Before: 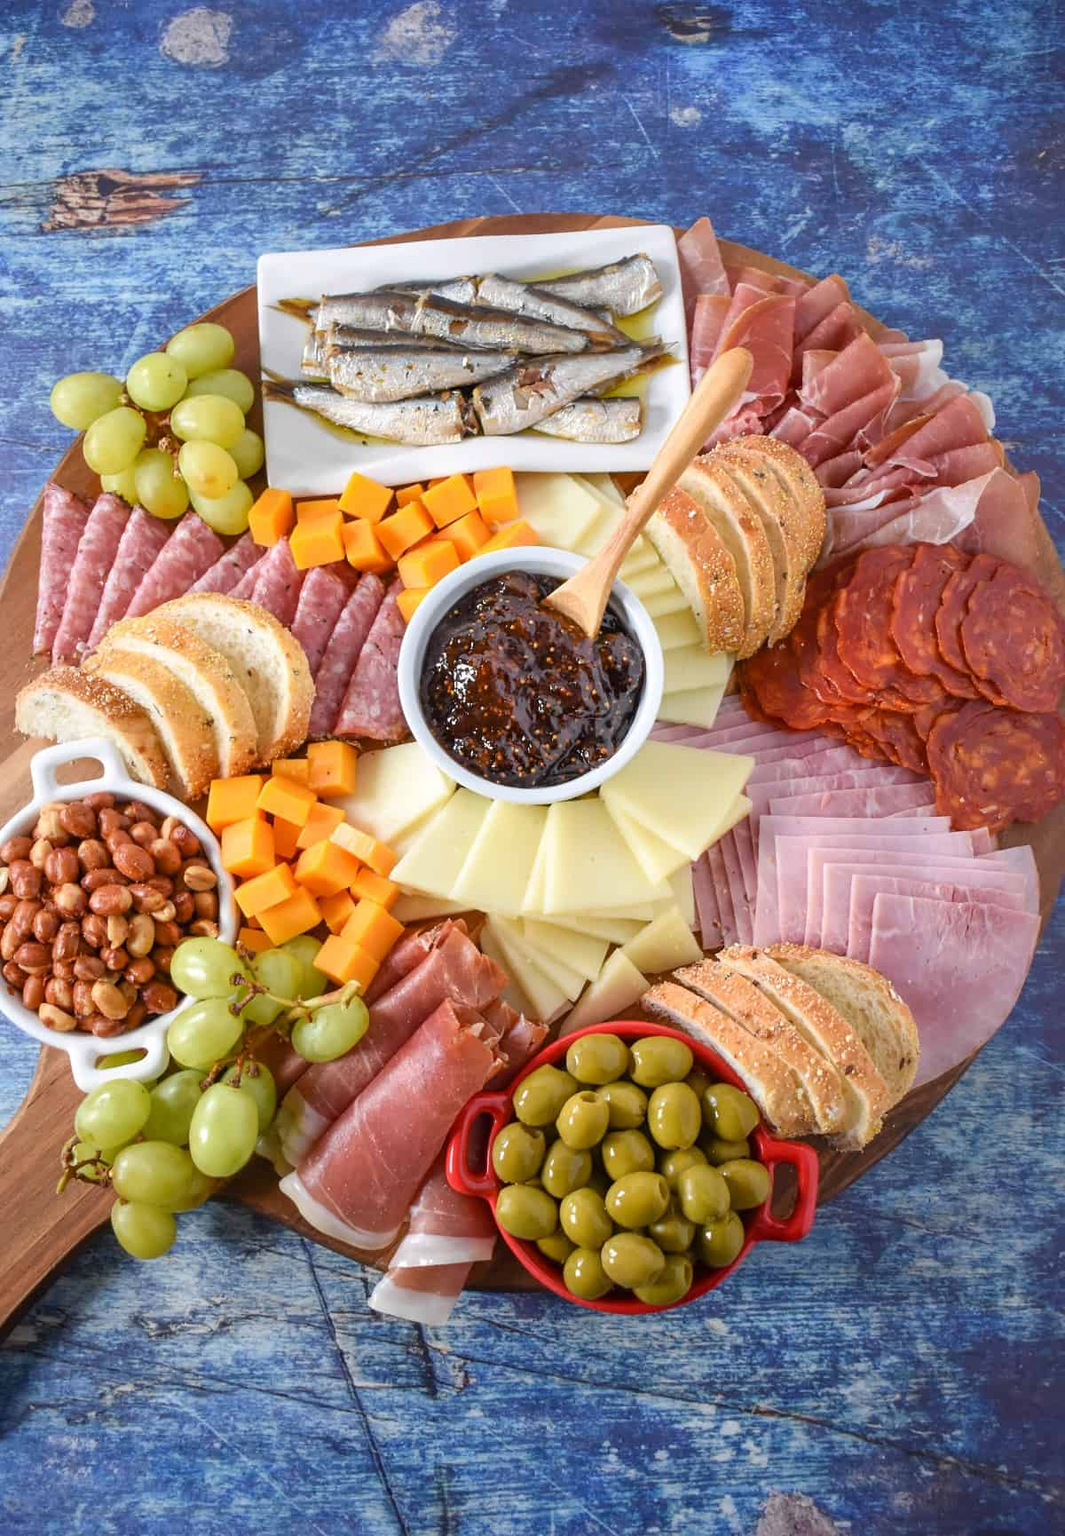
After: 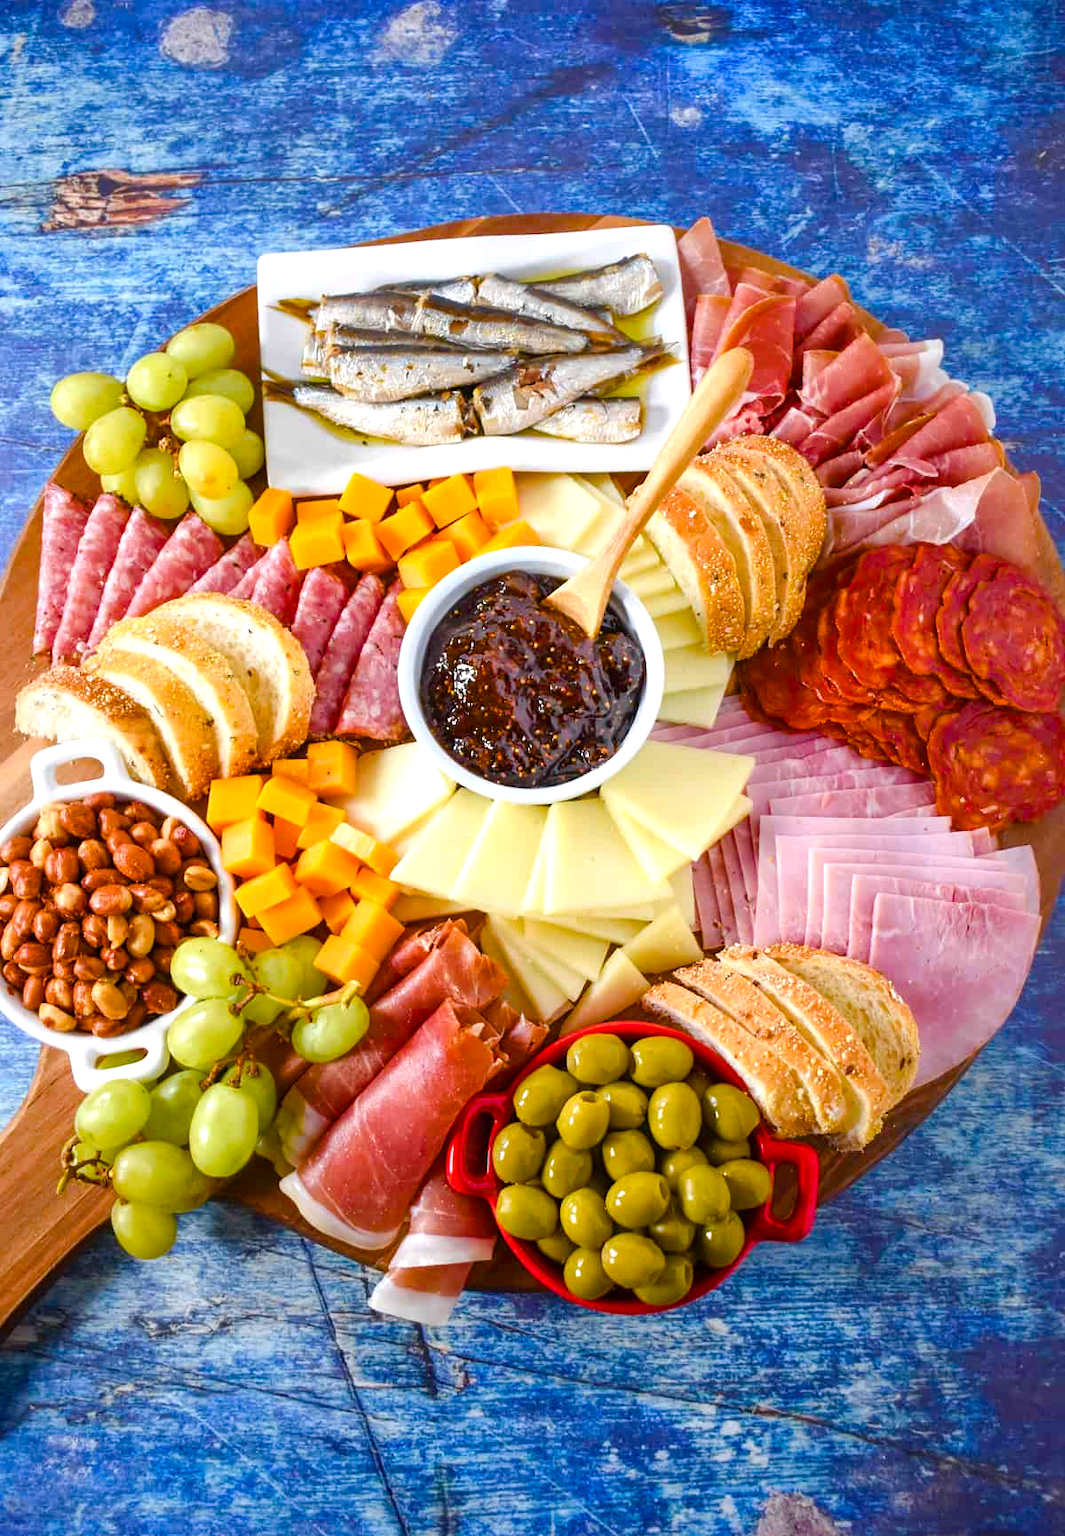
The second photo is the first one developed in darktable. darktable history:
color balance rgb: perceptual saturation grading › global saturation 27.966%, perceptual saturation grading › highlights -24.993%, perceptual saturation grading › mid-tones 24.977%, perceptual saturation grading › shadows 49.885%, perceptual brilliance grading › highlights 9.269%, perceptual brilliance grading › mid-tones 5.04%, global vibrance 20%
